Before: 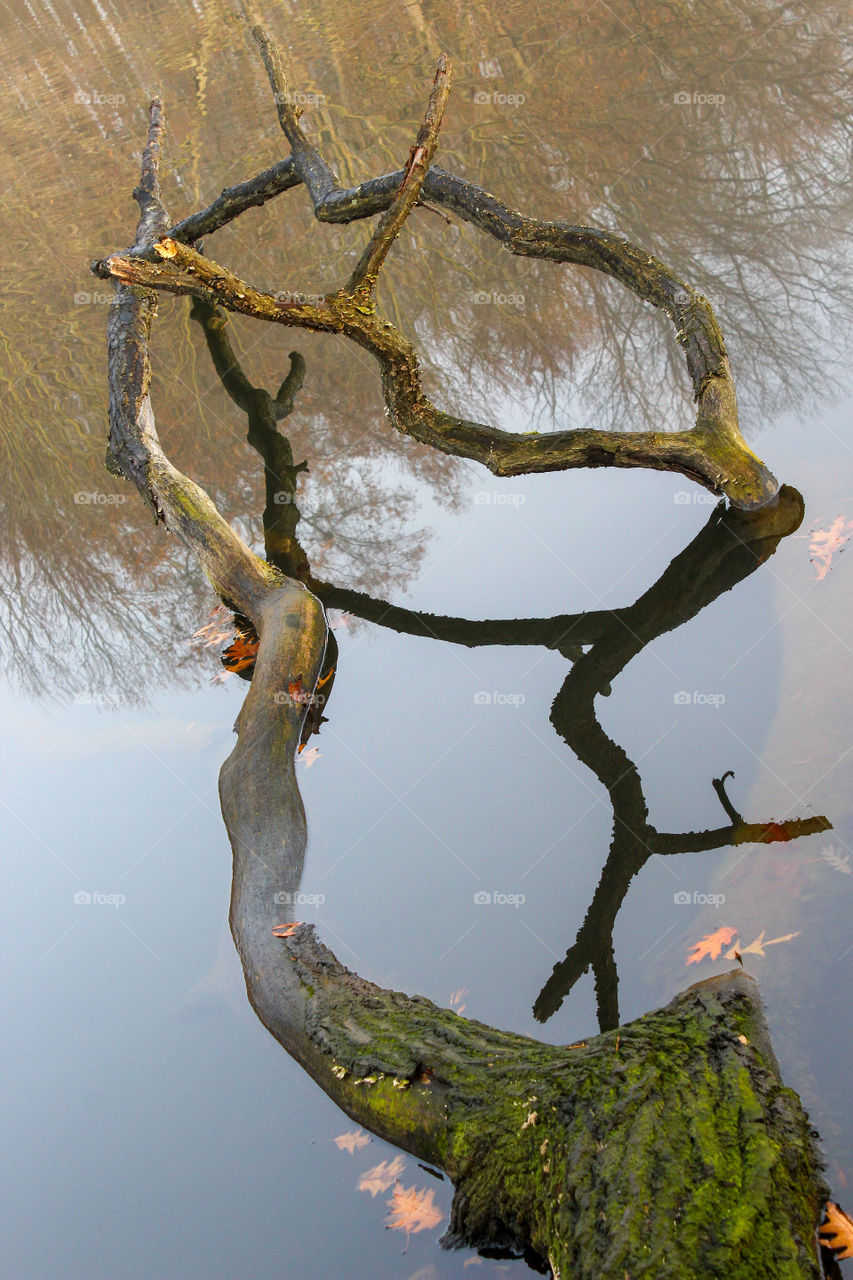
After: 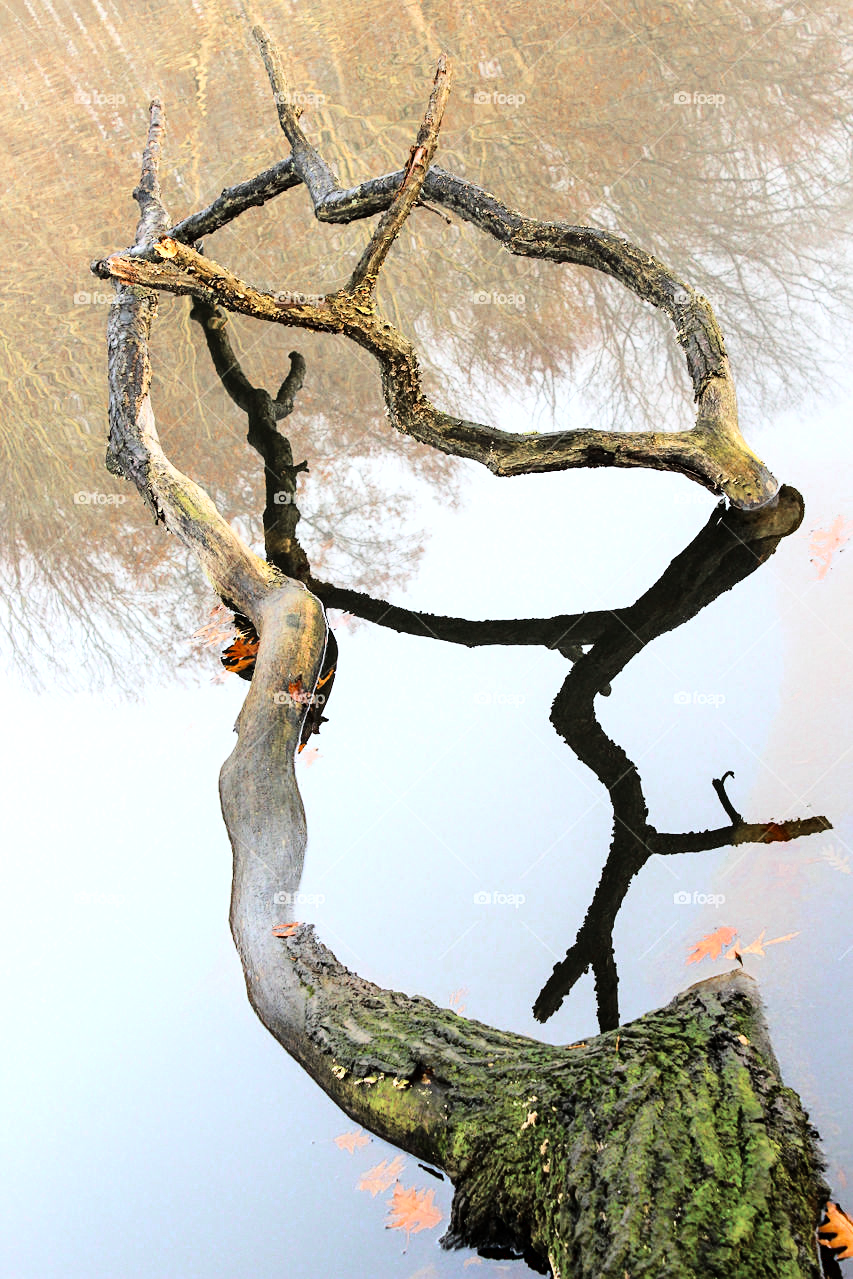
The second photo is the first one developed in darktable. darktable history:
crop: bottom 0.063%
sharpen: amount 0.201
base curve: curves: ch0 [(0, 0) (0, 0) (0.002, 0.001) (0.008, 0.003) (0.019, 0.011) (0.037, 0.037) (0.064, 0.11) (0.102, 0.232) (0.152, 0.379) (0.216, 0.524) (0.296, 0.665) (0.394, 0.789) (0.512, 0.881) (0.651, 0.945) (0.813, 0.986) (1, 1)]
color zones: curves: ch0 [(0, 0.5) (0.125, 0.4) (0.25, 0.5) (0.375, 0.4) (0.5, 0.4) (0.625, 0.6) (0.75, 0.6) (0.875, 0.5)]; ch1 [(0, 0.35) (0.125, 0.45) (0.25, 0.35) (0.375, 0.35) (0.5, 0.35) (0.625, 0.35) (0.75, 0.45) (0.875, 0.35)]; ch2 [(0, 0.6) (0.125, 0.5) (0.25, 0.5) (0.375, 0.6) (0.5, 0.6) (0.625, 0.5) (0.75, 0.5) (0.875, 0.5)]
